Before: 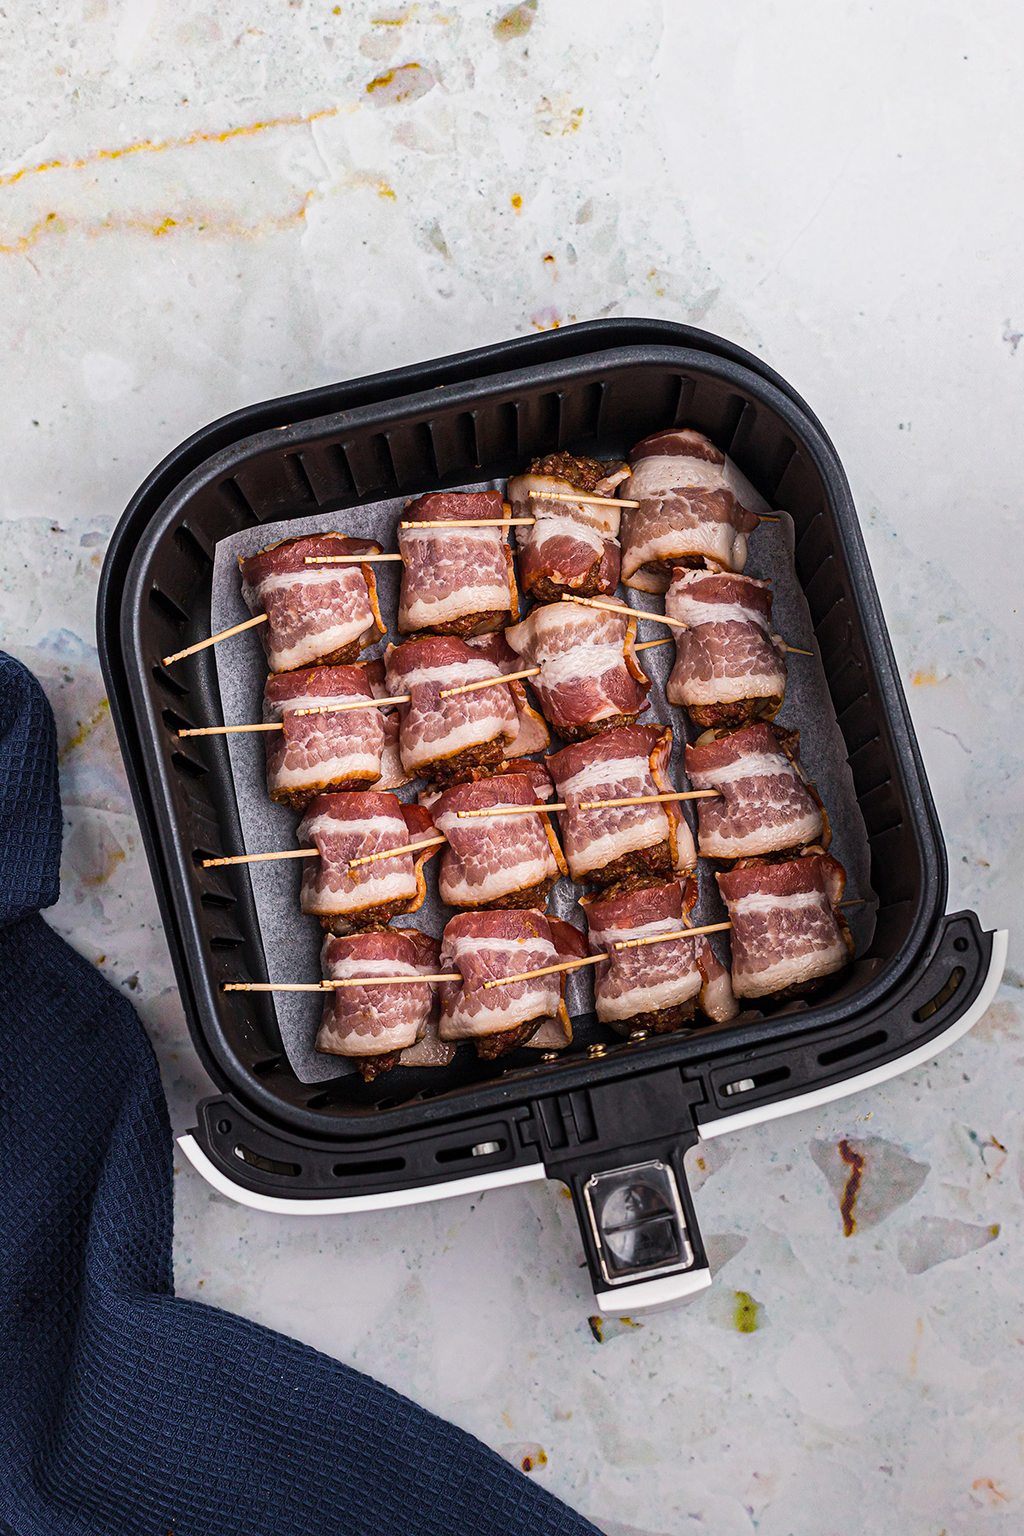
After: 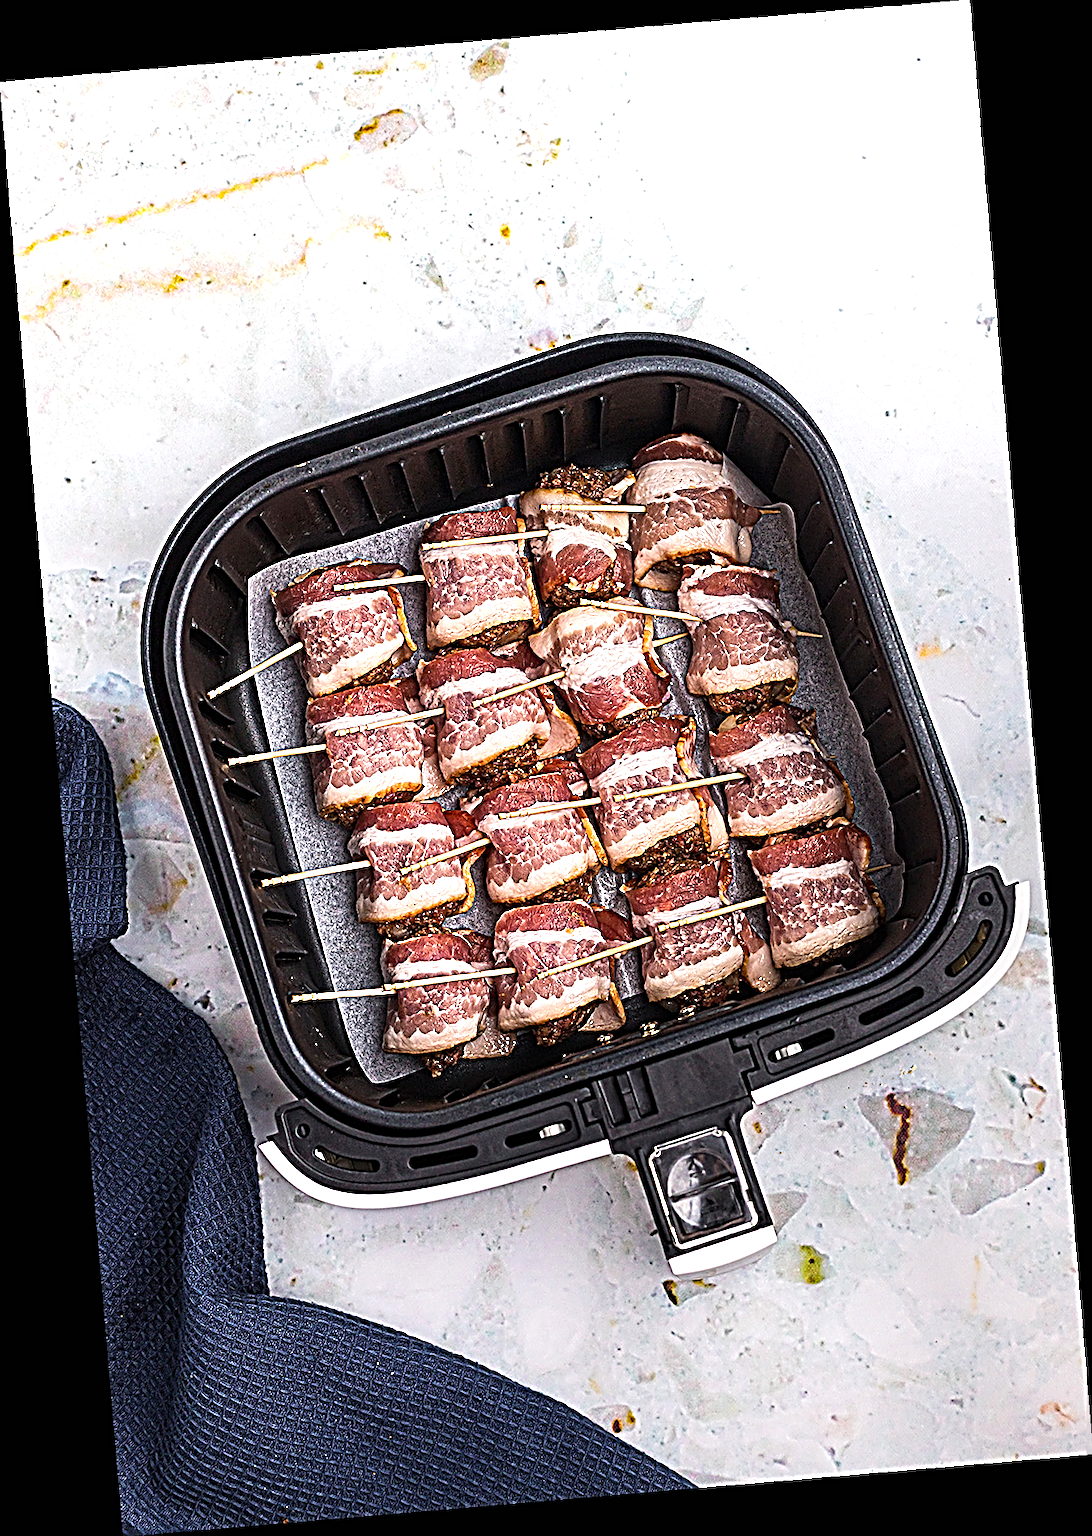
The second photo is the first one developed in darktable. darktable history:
color balance: on, module defaults
rotate and perspective: rotation -4.86°, automatic cropping off
sharpen: radius 3.158, amount 1.731
exposure: black level correction 0, exposure 0.6 EV, compensate exposure bias true, compensate highlight preservation false
